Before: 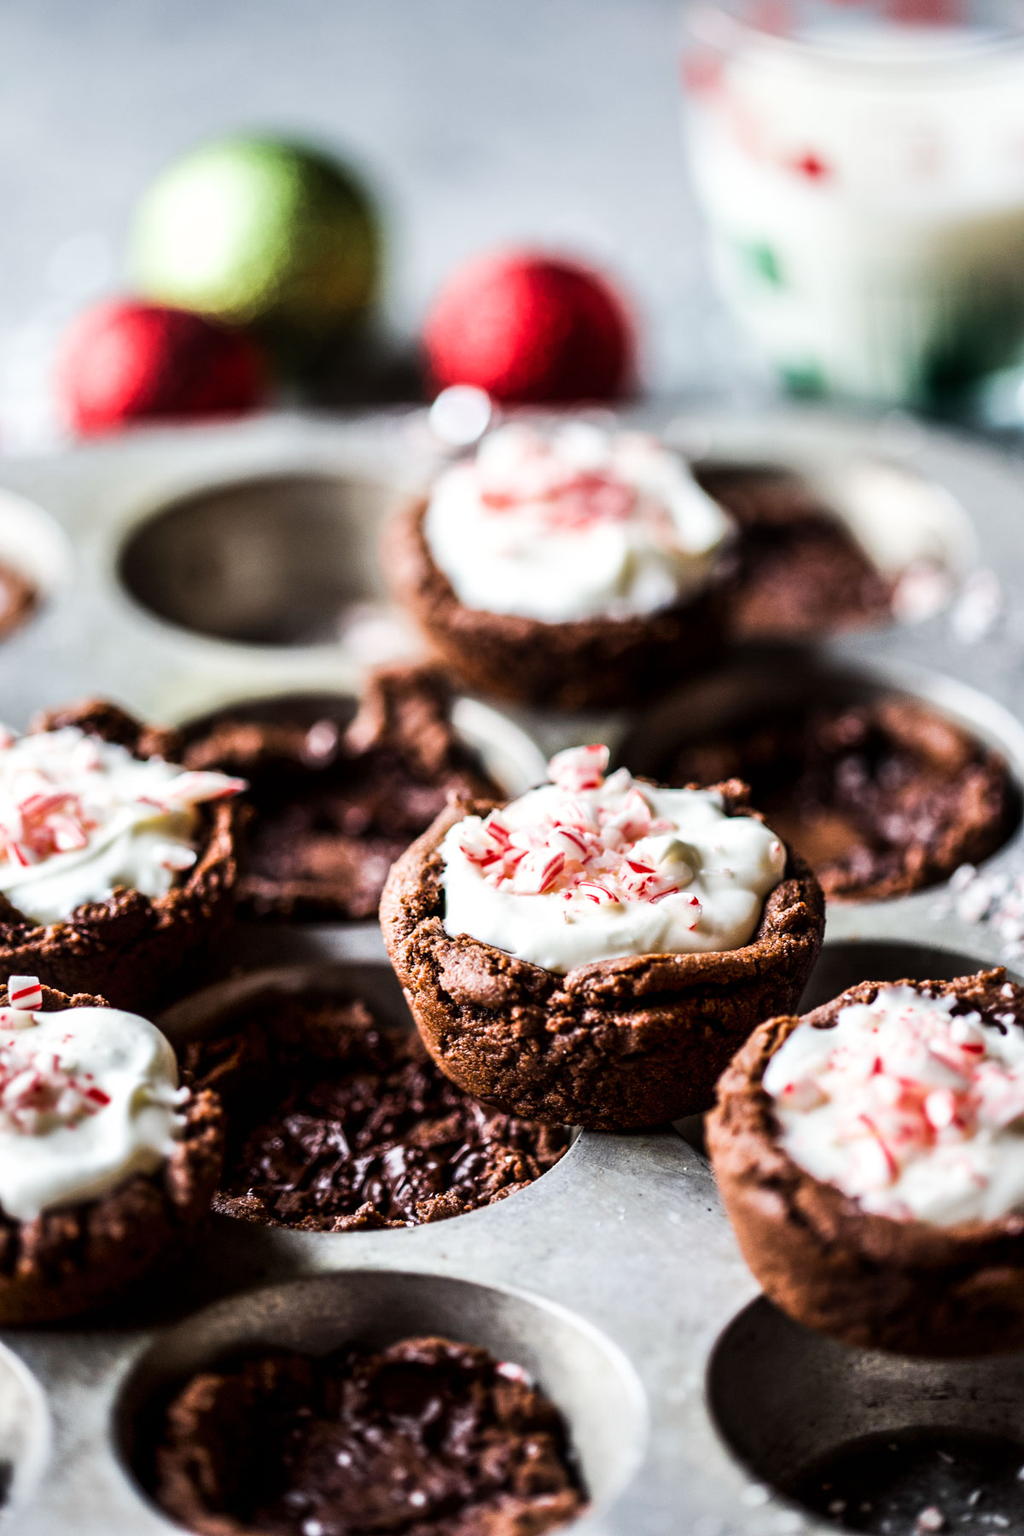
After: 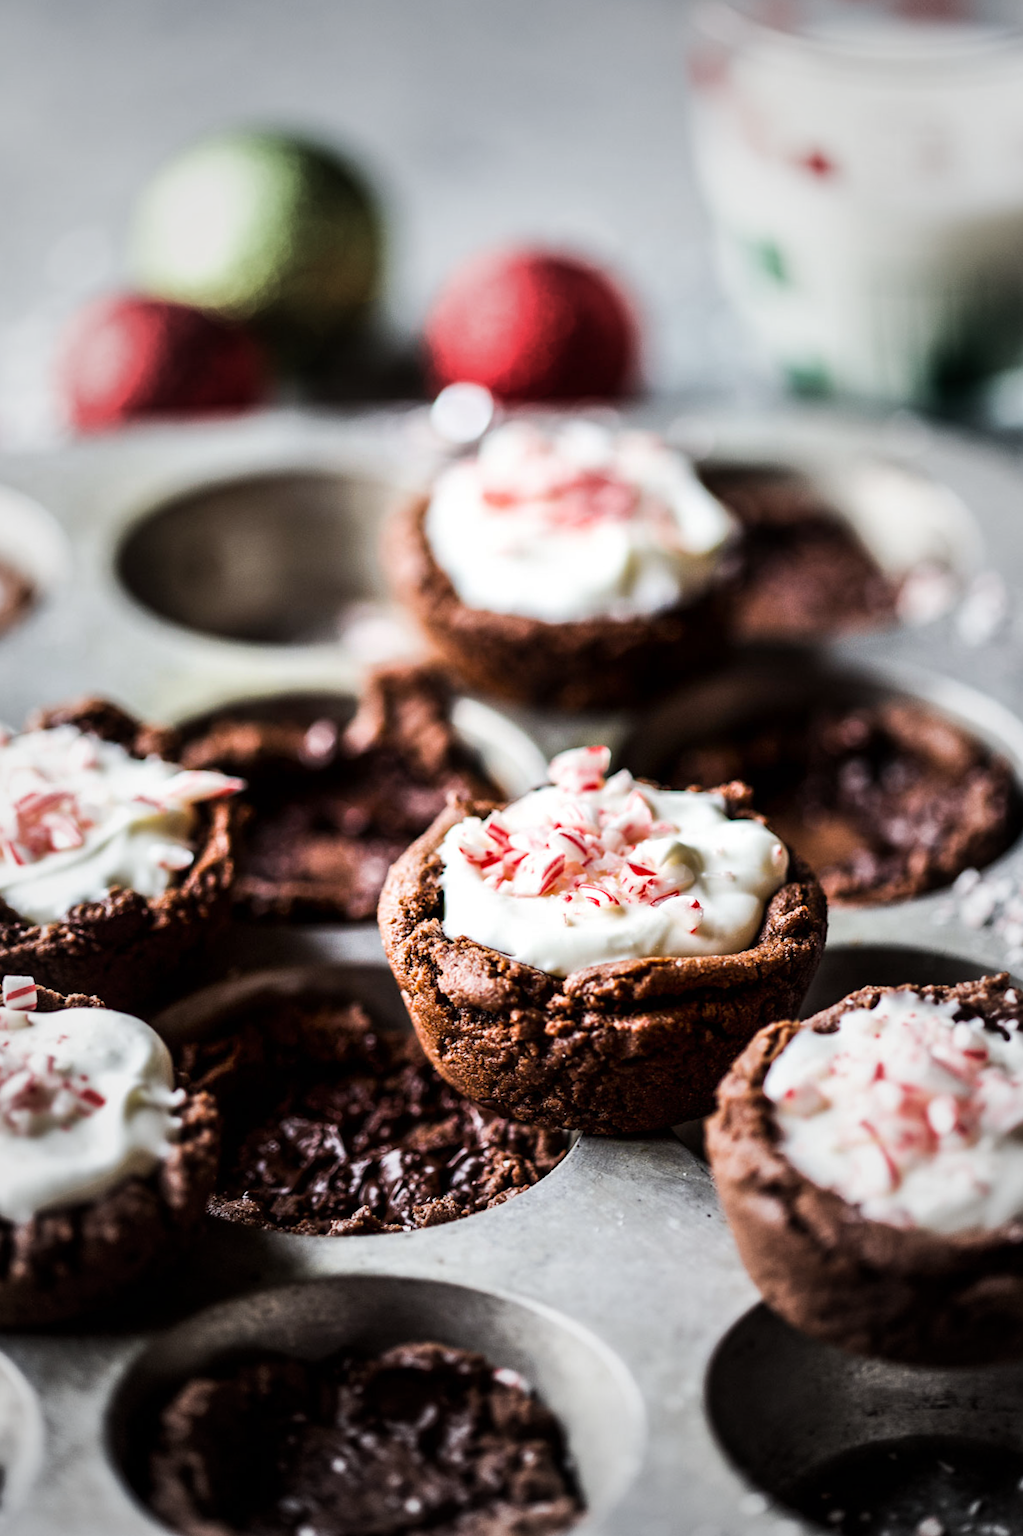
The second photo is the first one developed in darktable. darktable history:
crop and rotate: angle -0.327°
vignetting: fall-off start 34.46%, fall-off radius 64.53%, brightness -0.287, width/height ratio 0.961
